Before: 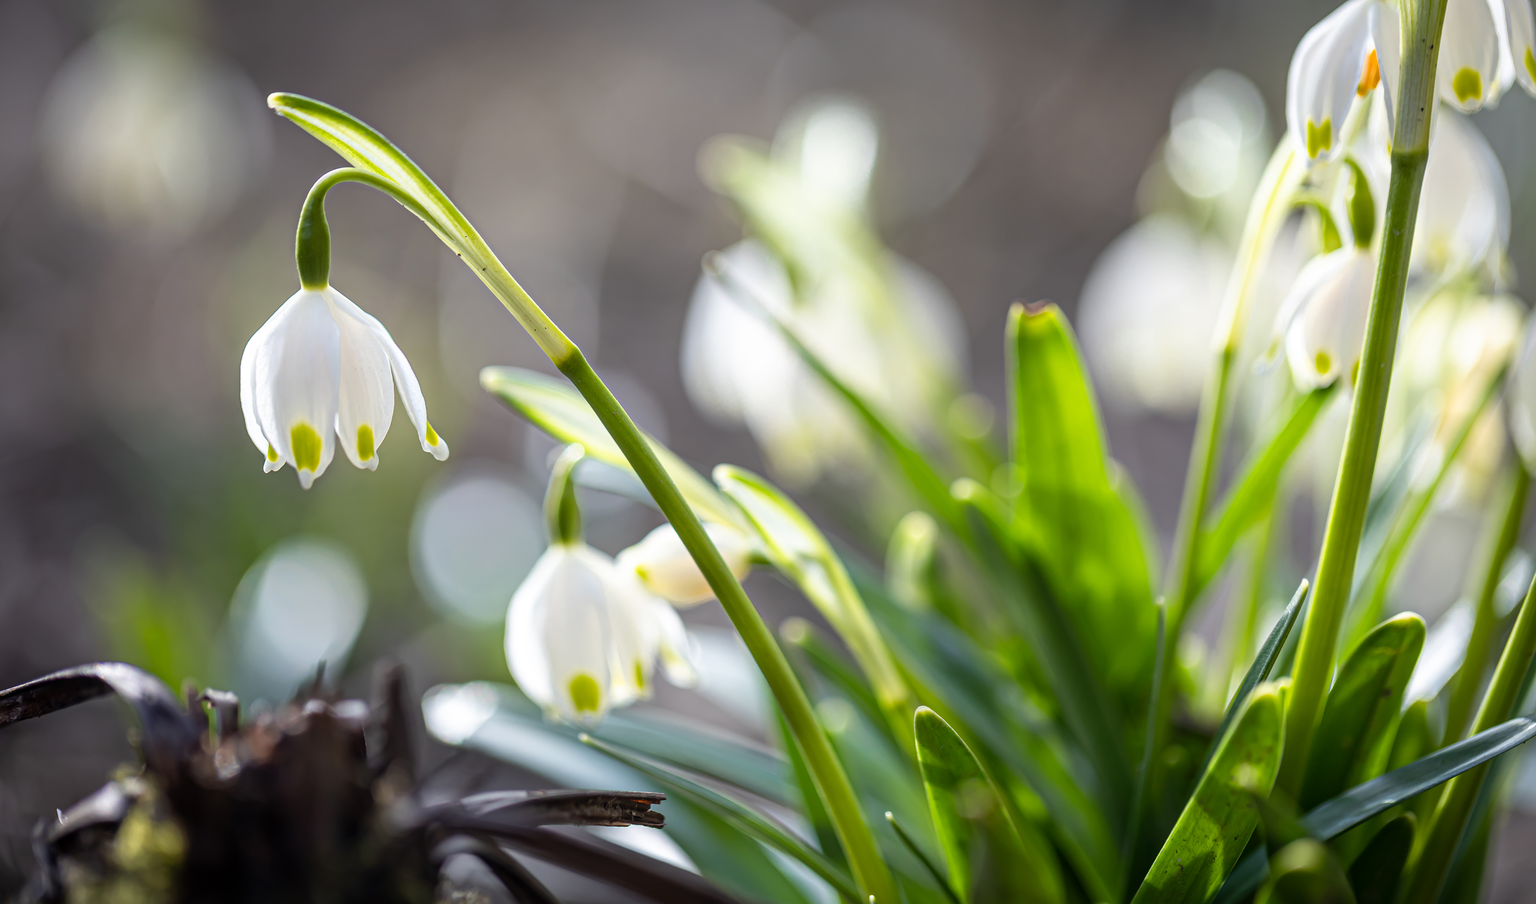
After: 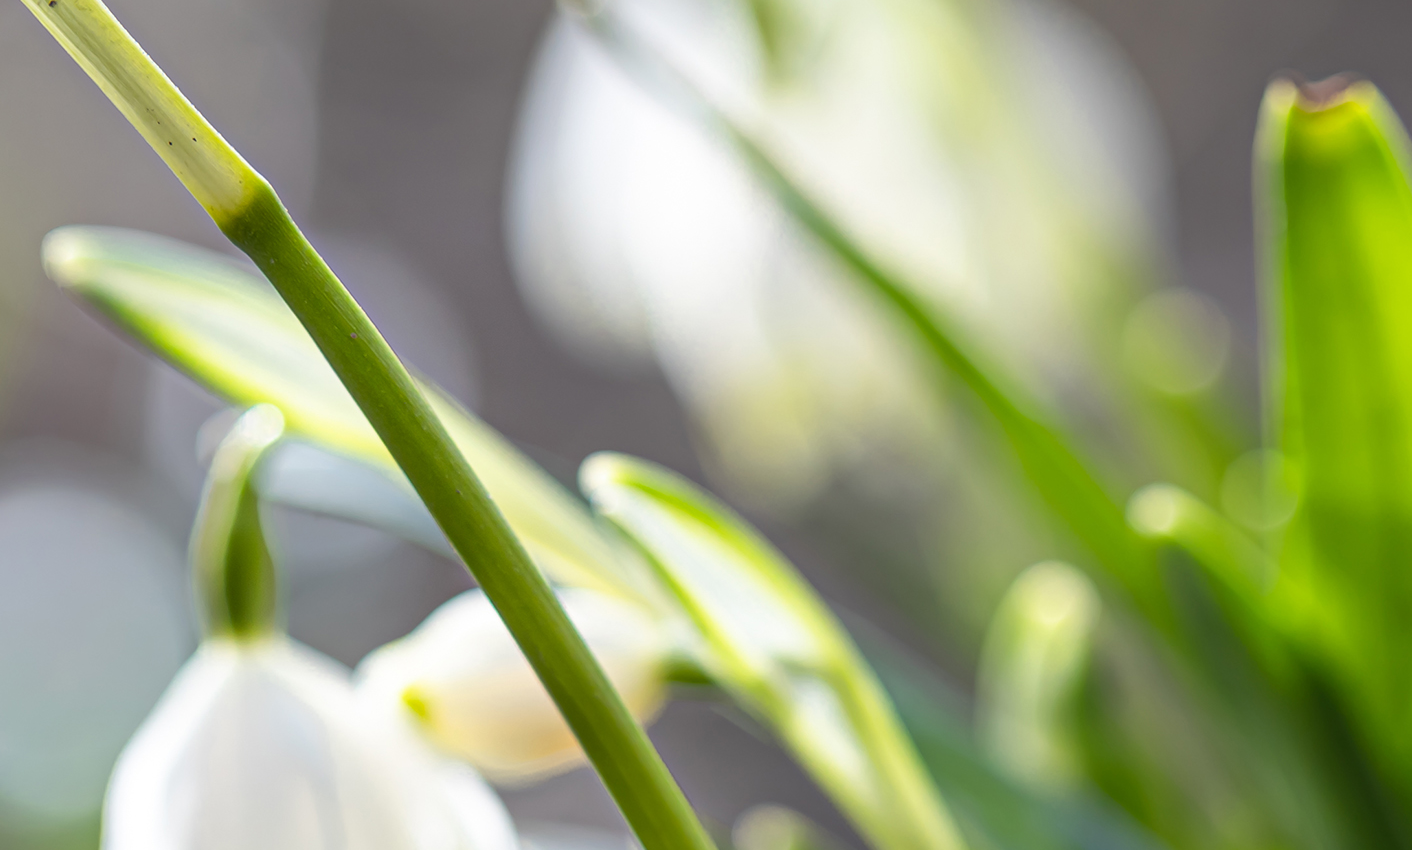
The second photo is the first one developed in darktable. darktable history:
crop: left 30.051%, top 29.654%, right 30.072%, bottom 29.565%
